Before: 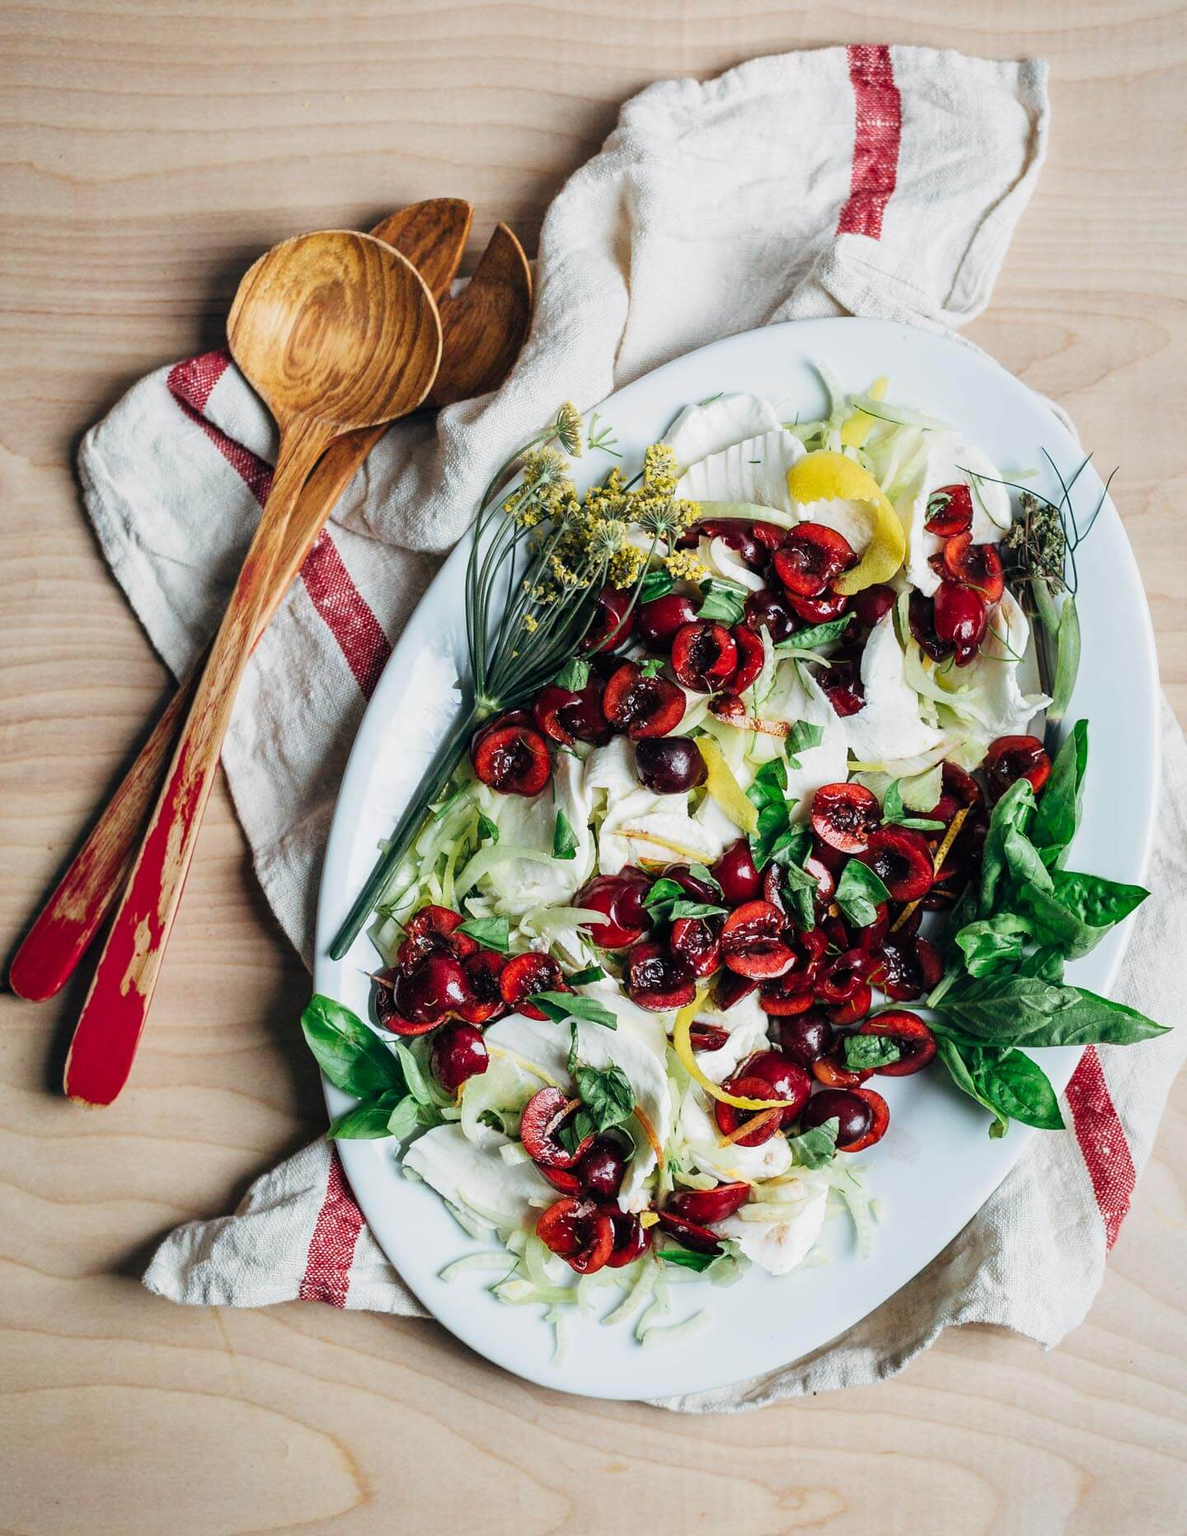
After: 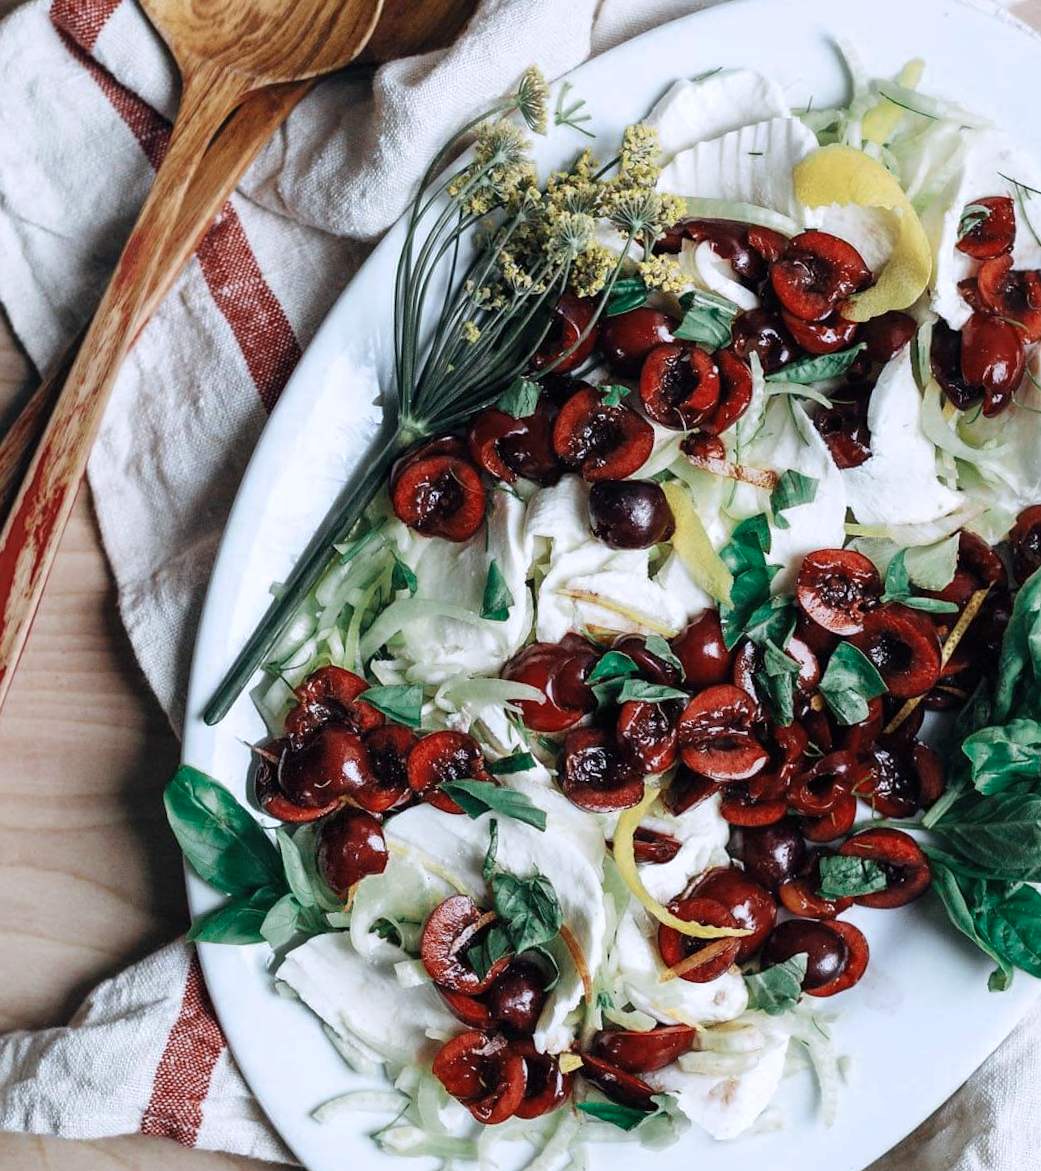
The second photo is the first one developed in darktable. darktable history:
tone equalizer: edges refinement/feathering 500, mask exposure compensation -1.24 EV, preserve details no
color calibration: illuminant as shot in camera, x 0.358, y 0.373, temperature 4628.91 K, gamut compression 1.64
color zones: curves: ch0 [(0, 0.5) (0.125, 0.4) (0.25, 0.5) (0.375, 0.4) (0.5, 0.4) (0.625, 0.6) (0.75, 0.6) (0.875, 0.5)]; ch1 [(0, 0.35) (0.125, 0.45) (0.25, 0.35) (0.375, 0.35) (0.5, 0.35) (0.625, 0.35) (0.75, 0.45) (0.875, 0.35)]; ch2 [(0, 0.6) (0.125, 0.5) (0.25, 0.5) (0.375, 0.6) (0.5, 0.6) (0.625, 0.5) (0.75, 0.5) (0.875, 0.5)]
crop and rotate: angle -3.58°, left 9.835%, top 20.371%, right 12.163%, bottom 11.823%
